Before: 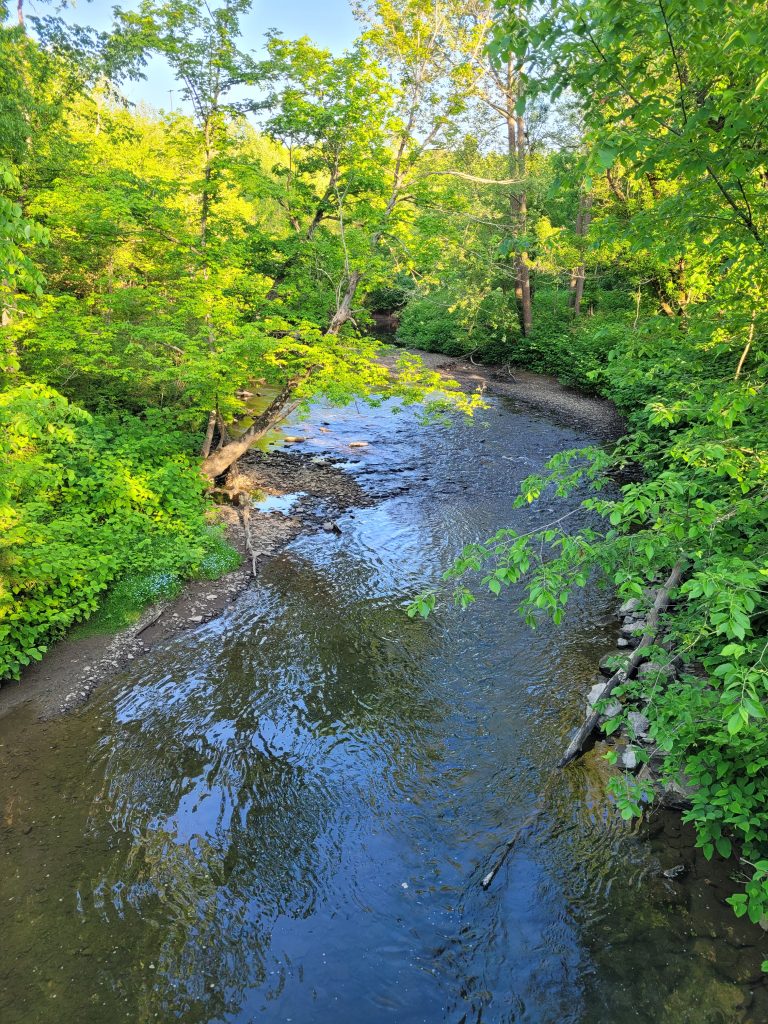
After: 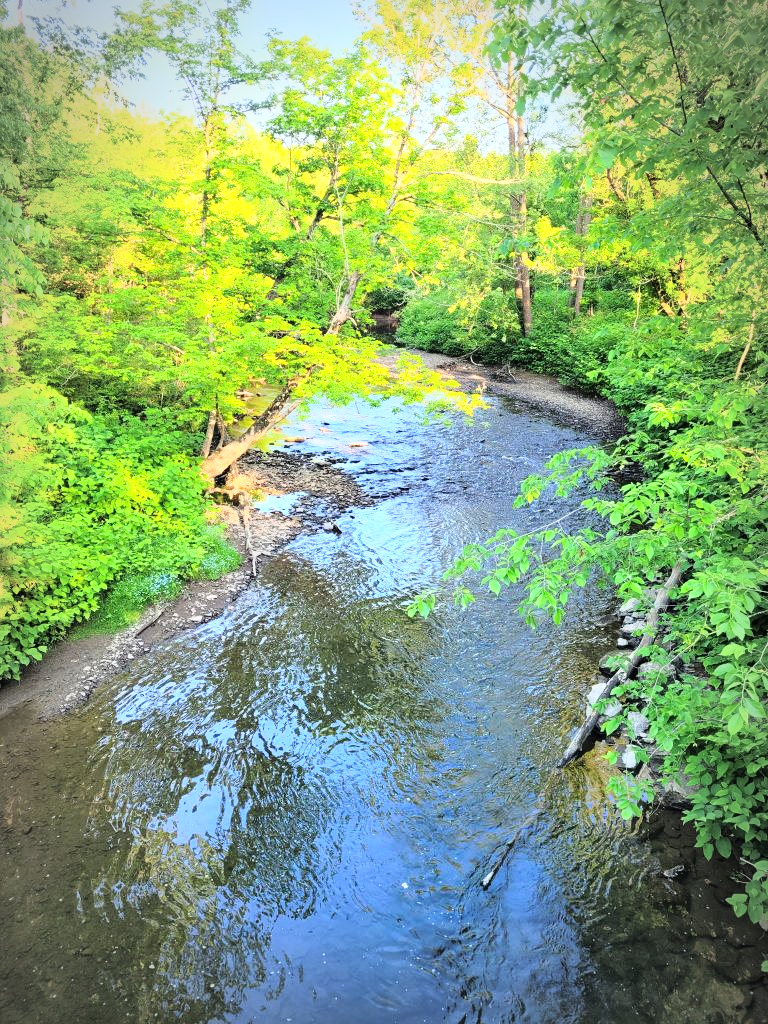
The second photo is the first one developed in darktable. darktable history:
base curve: curves: ch0 [(0, 0) (0.018, 0.026) (0.143, 0.37) (0.33, 0.731) (0.458, 0.853) (0.735, 0.965) (0.905, 0.986) (1, 1)]
vignetting: automatic ratio true
